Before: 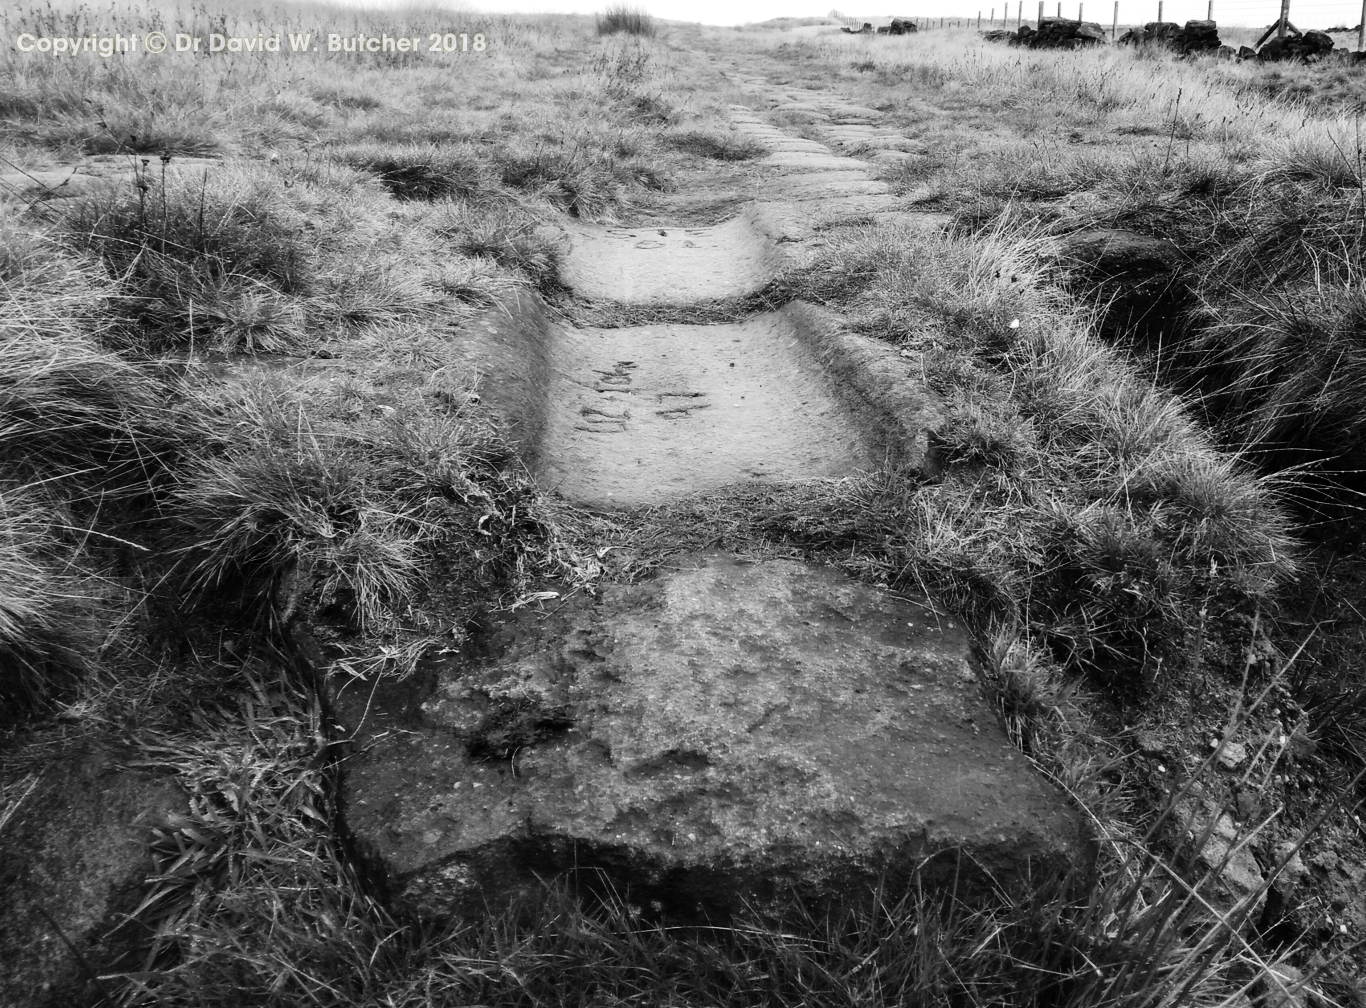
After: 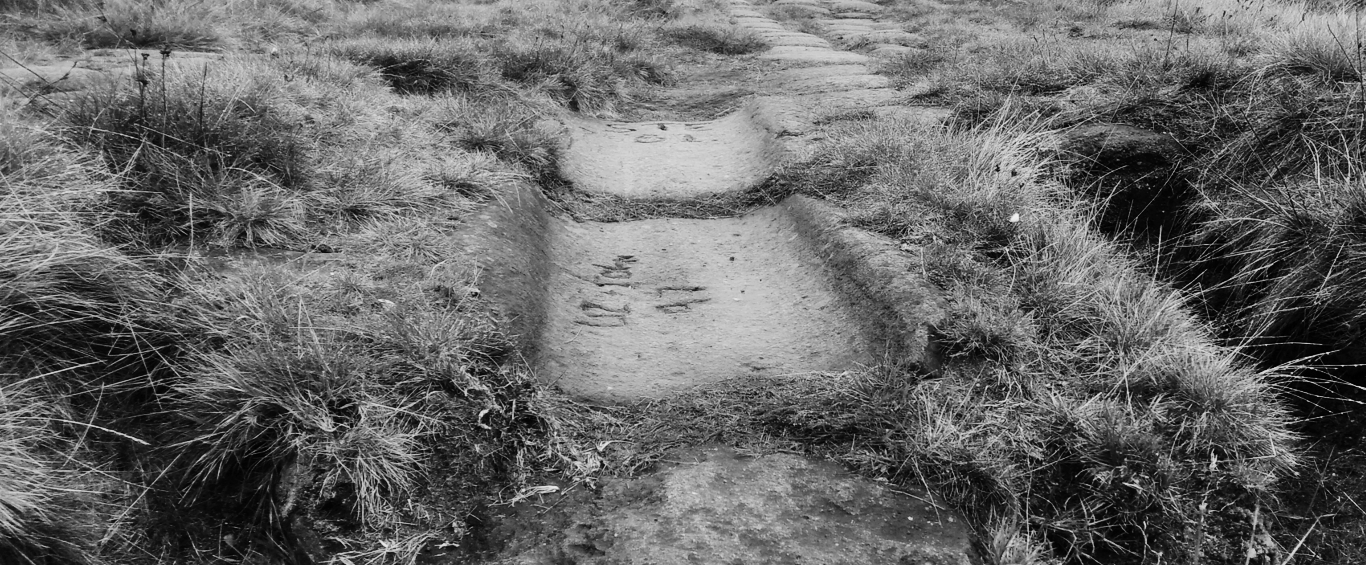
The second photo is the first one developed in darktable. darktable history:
exposure: exposure -0.21 EV, compensate highlight preservation false
monochrome: on, module defaults
crop and rotate: top 10.605%, bottom 33.274%
shadows and highlights: soften with gaussian
